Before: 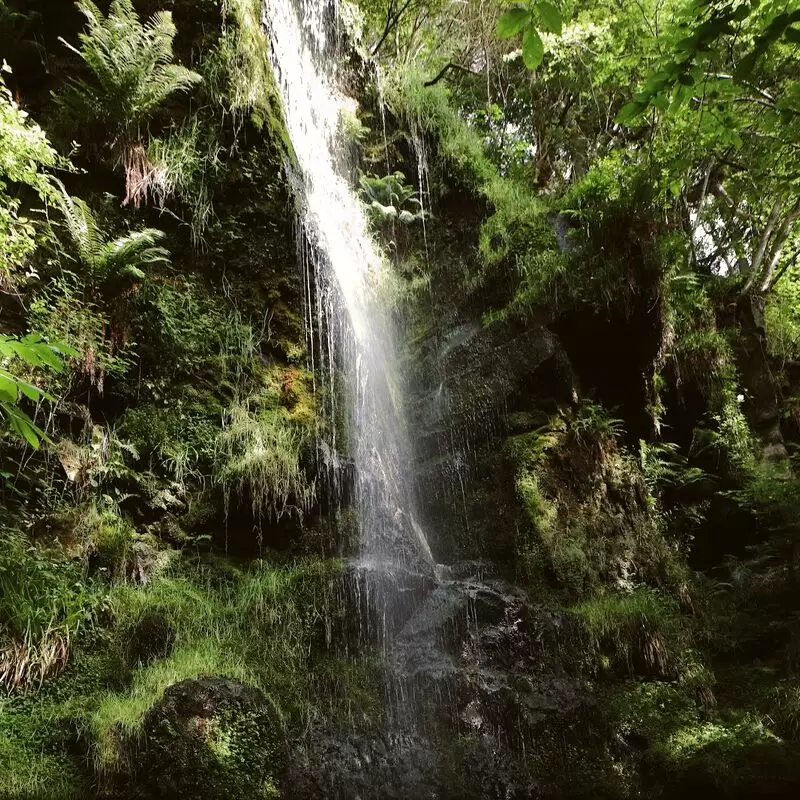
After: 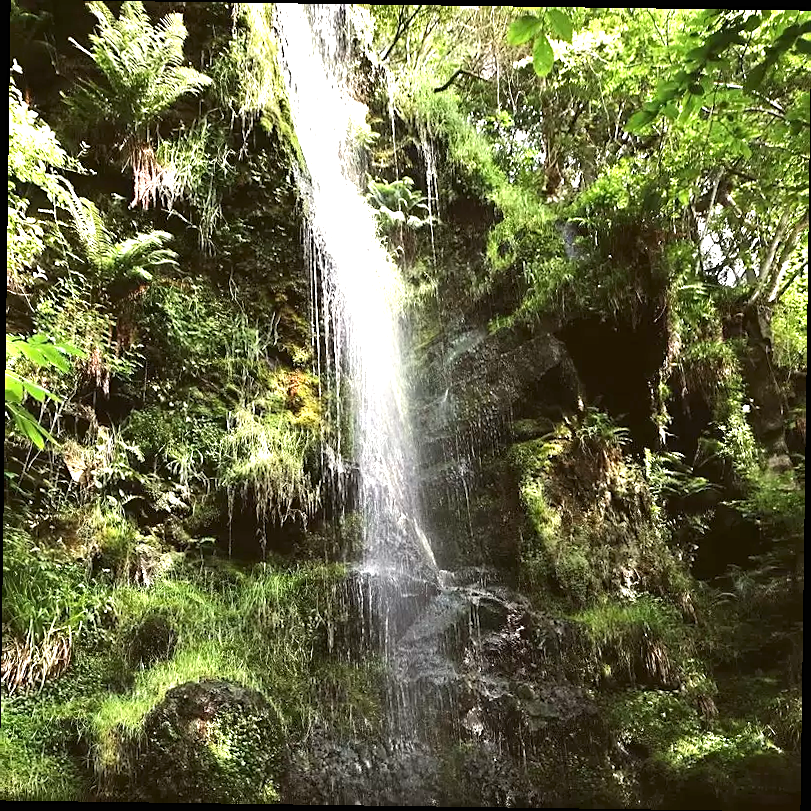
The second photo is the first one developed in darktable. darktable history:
rotate and perspective: rotation 0.8°, automatic cropping off
exposure: black level correction 0, exposure 1.3 EV, compensate highlight preservation false
sharpen: radius 1.864, amount 0.398, threshold 1.271
